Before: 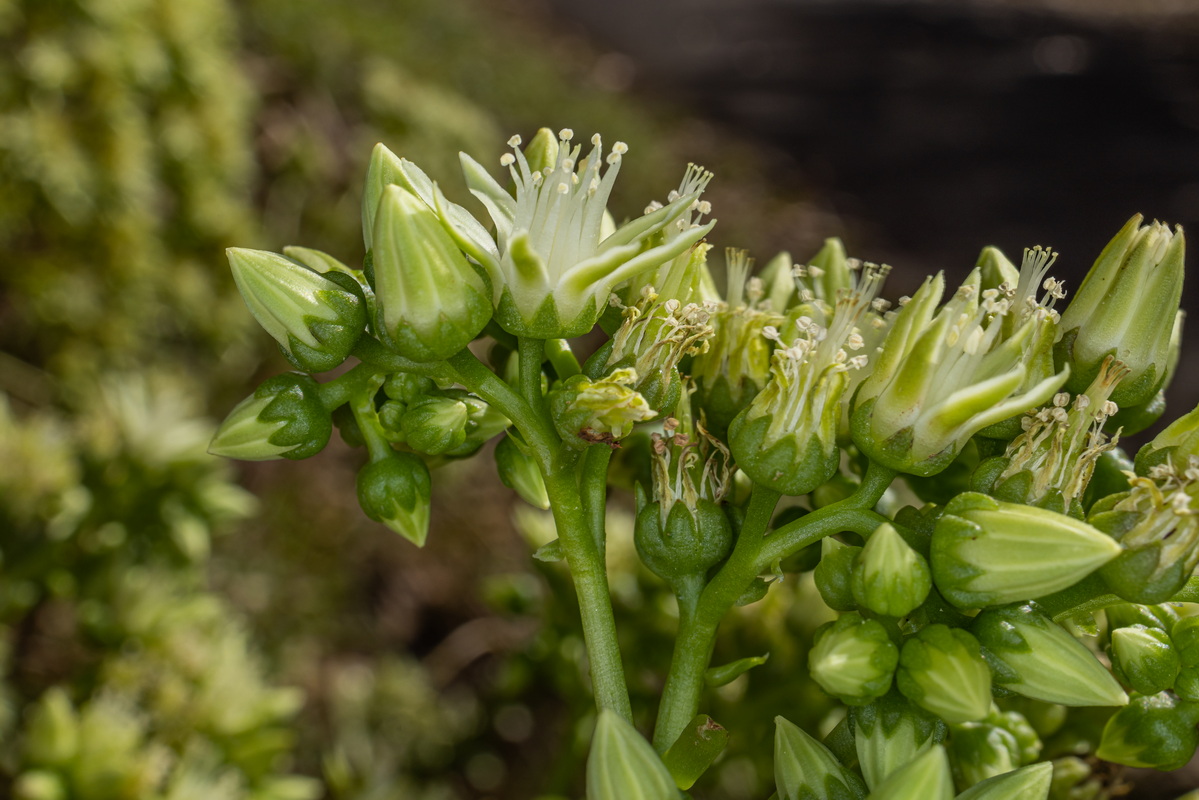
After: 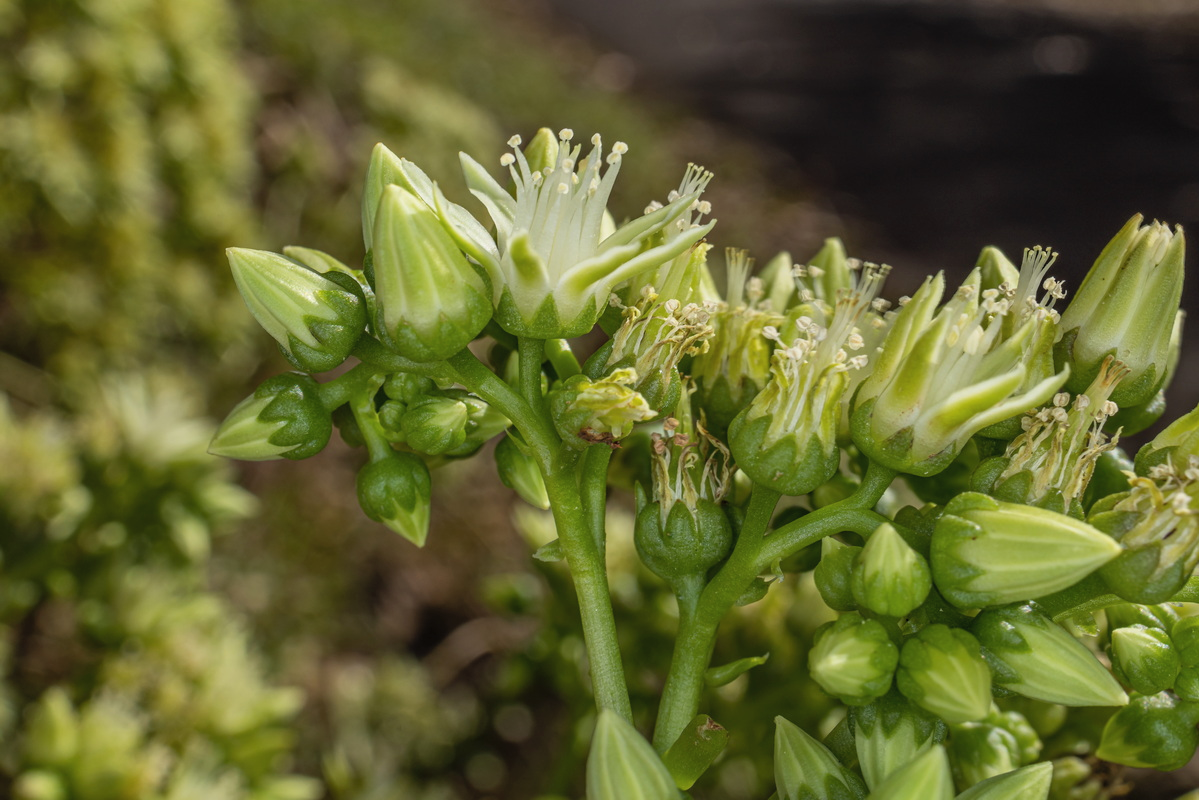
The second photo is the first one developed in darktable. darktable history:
contrast brightness saturation: contrast 0.047, brightness 0.064, saturation 0.01
